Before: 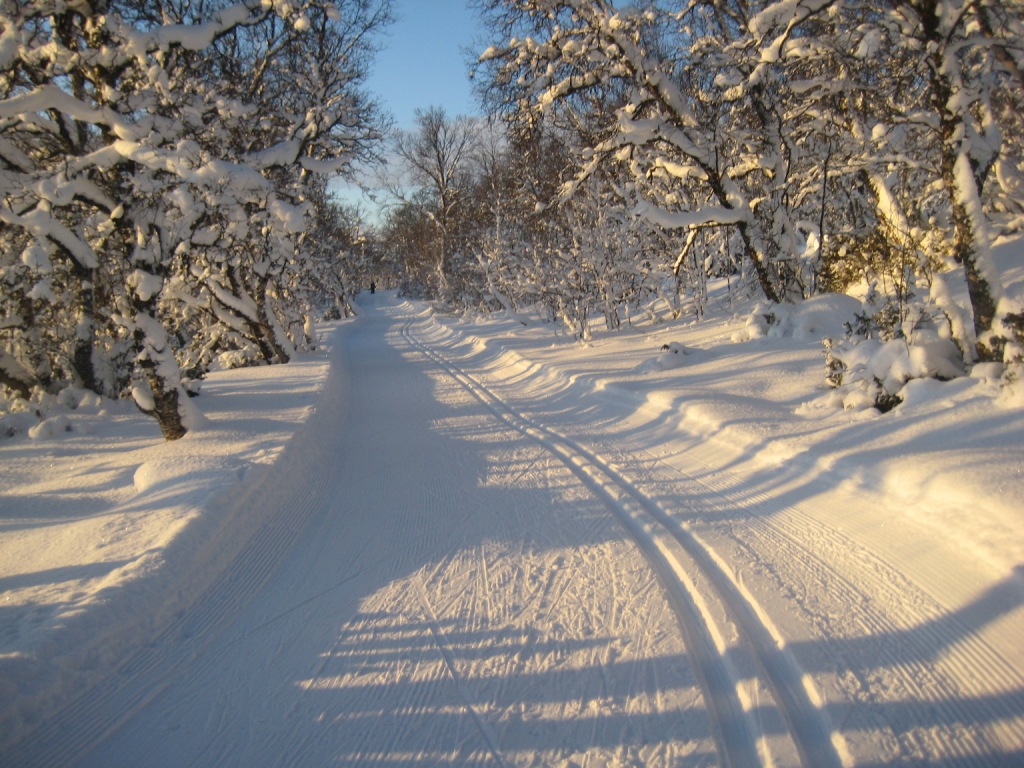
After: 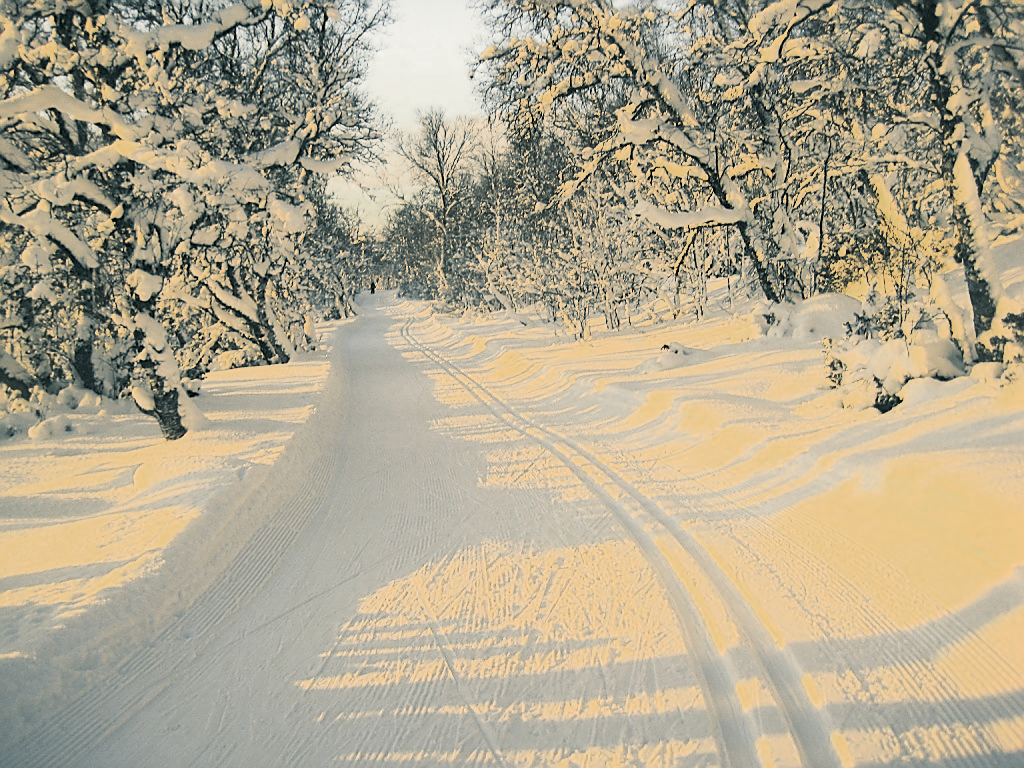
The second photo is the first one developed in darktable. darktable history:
sharpen: radius 1.4, amount 1.25, threshold 0.7
tone curve: curves: ch0 [(0, 0) (0.004, 0.001) (0.133, 0.112) (0.325, 0.362) (0.832, 0.893) (1, 1)], color space Lab, linked channels, preserve colors none
local contrast: mode bilateral grid, contrast 15, coarseness 36, detail 105%, midtone range 0.2
color zones: curves: ch0 [(0, 0.48) (0.209, 0.398) (0.305, 0.332) (0.429, 0.493) (0.571, 0.5) (0.714, 0.5) (0.857, 0.5) (1, 0.48)]; ch1 [(0, 0.736) (0.143, 0.625) (0.225, 0.371) (0.429, 0.256) (0.571, 0.241) (0.714, 0.213) (0.857, 0.48) (1, 0.736)]; ch2 [(0, 0.448) (0.143, 0.498) (0.286, 0.5) (0.429, 0.5) (0.571, 0.5) (0.714, 0.5) (0.857, 0.5) (1, 0.448)]
split-toning: shadows › hue 205.2°, shadows › saturation 0.29, highlights › hue 50.4°, highlights › saturation 0.38, balance -49.9
contrast brightness saturation: contrast 0.43, brightness 0.56, saturation -0.19
color correction: highlights a* 5.3, highlights b* 24.26, shadows a* -15.58, shadows b* 4.02
